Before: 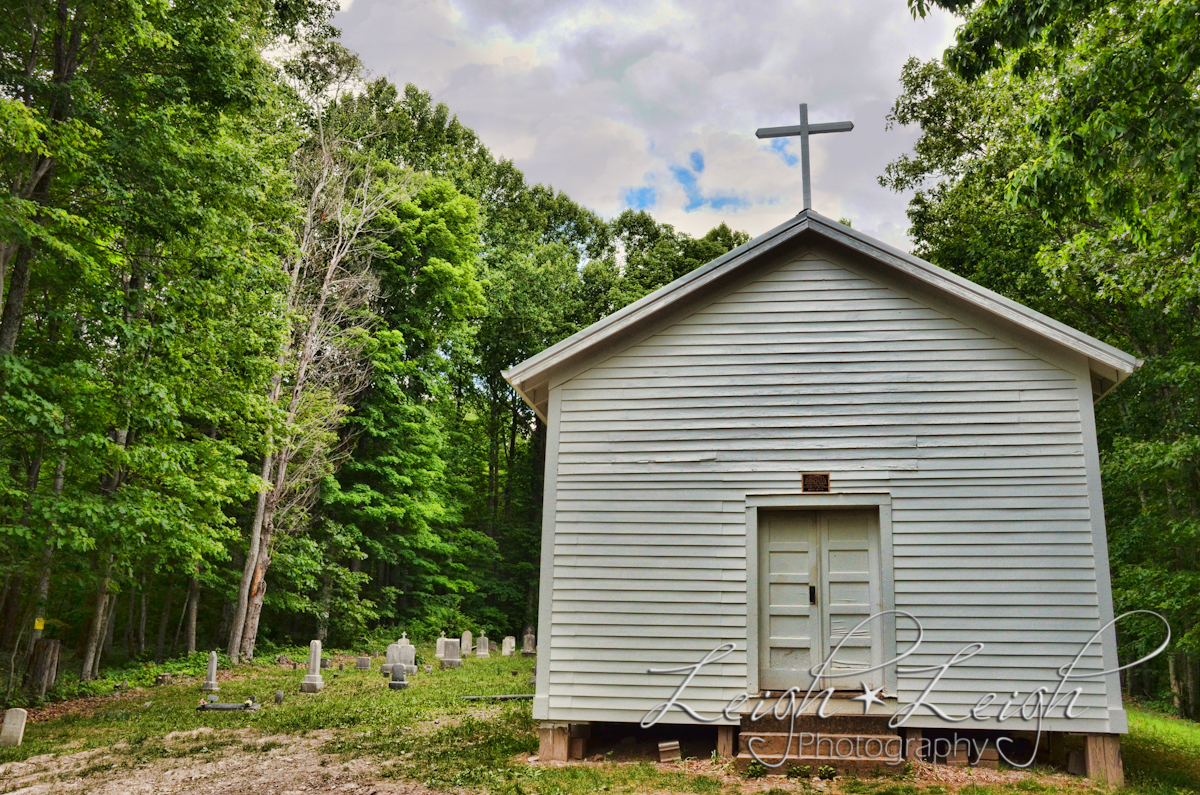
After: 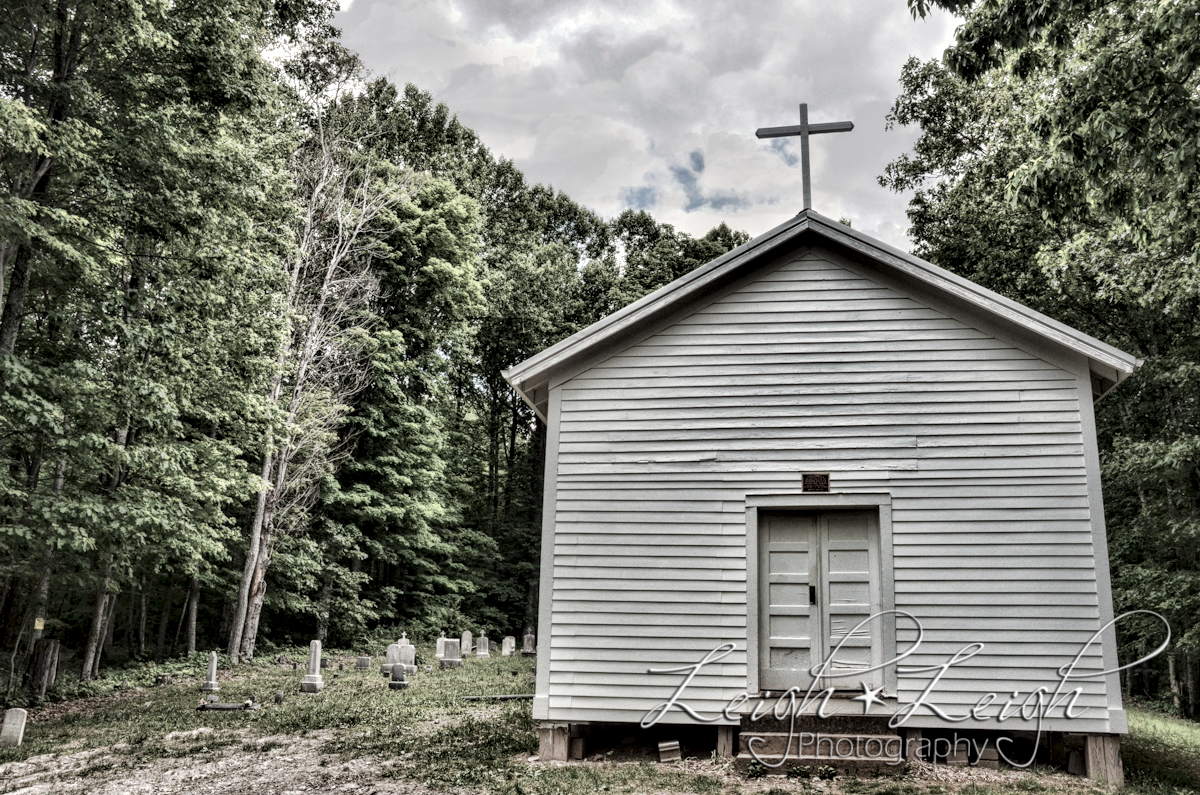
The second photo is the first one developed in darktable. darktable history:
white balance: red 1, blue 1
color zones: curves: ch1 [(0, 0.153) (0.143, 0.15) (0.286, 0.151) (0.429, 0.152) (0.571, 0.152) (0.714, 0.151) (0.857, 0.151) (1, 0.153)]
local contrast: highlights 60%, shadows 60%, detail 160%
